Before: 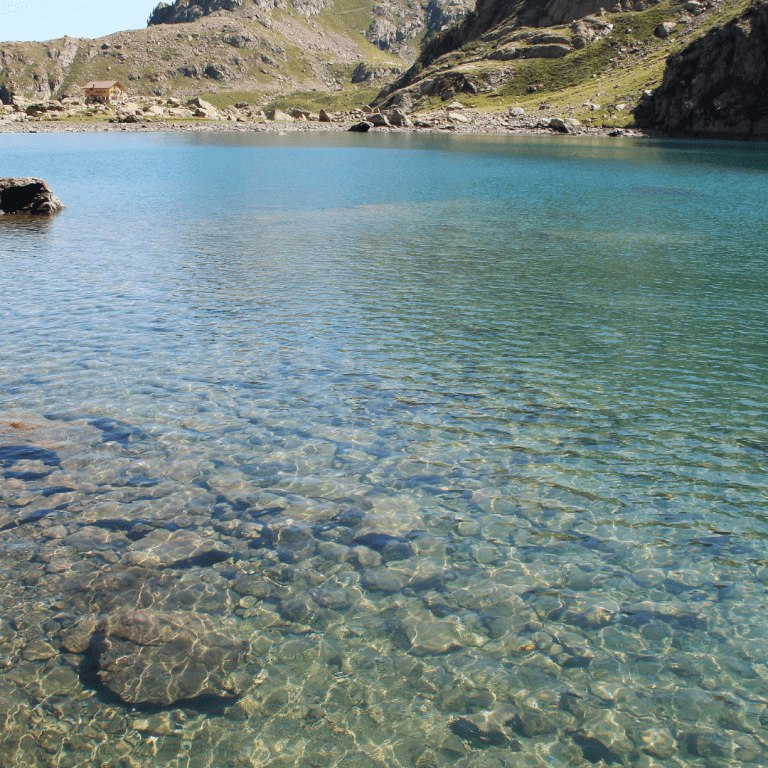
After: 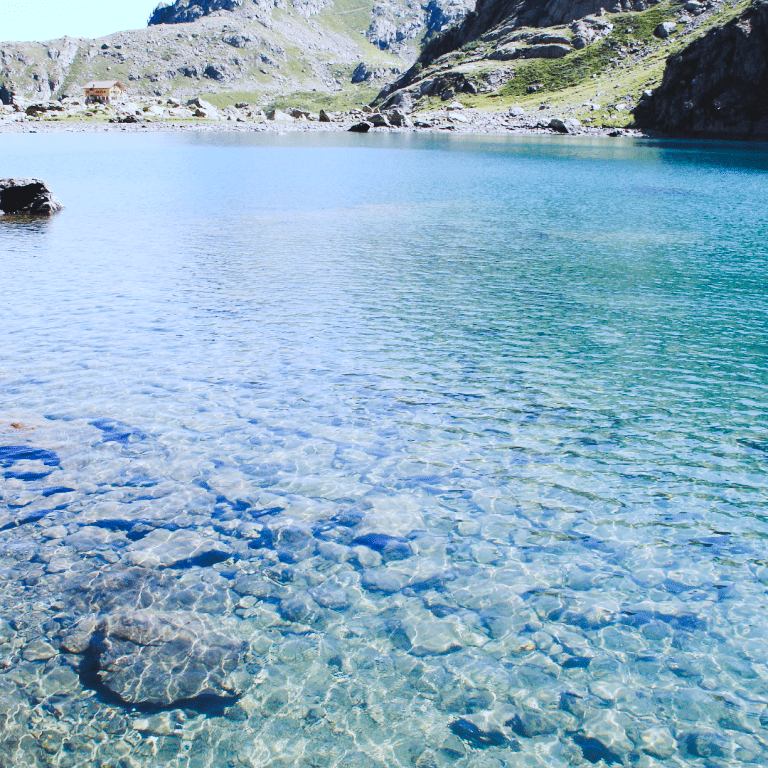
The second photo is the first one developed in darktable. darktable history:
tone curve: curves: ch0 [(0, 0) (0.003, 0.061) (0.011, 0.065) (0.025, 0.066) (0.044, 0.077) (0.069, 0.092) (0.1, 0.106) (0.136, 0.125) (0.177, 0.16) (0.224, 0.206) (0.277, 0.272) (0.335, 0.356) (0.399, 0.472) (0.468, 0.59) (0.543, 0.686) (0.623, 0.766) (0.709, 0.832) (0.801, 0.886) (0.898, 0.929) (1, 1)], preserve colors none
exposure: exposure 0.2 EV, compensate highlight preservation false
white balance: red 0.871, blue 1.249
